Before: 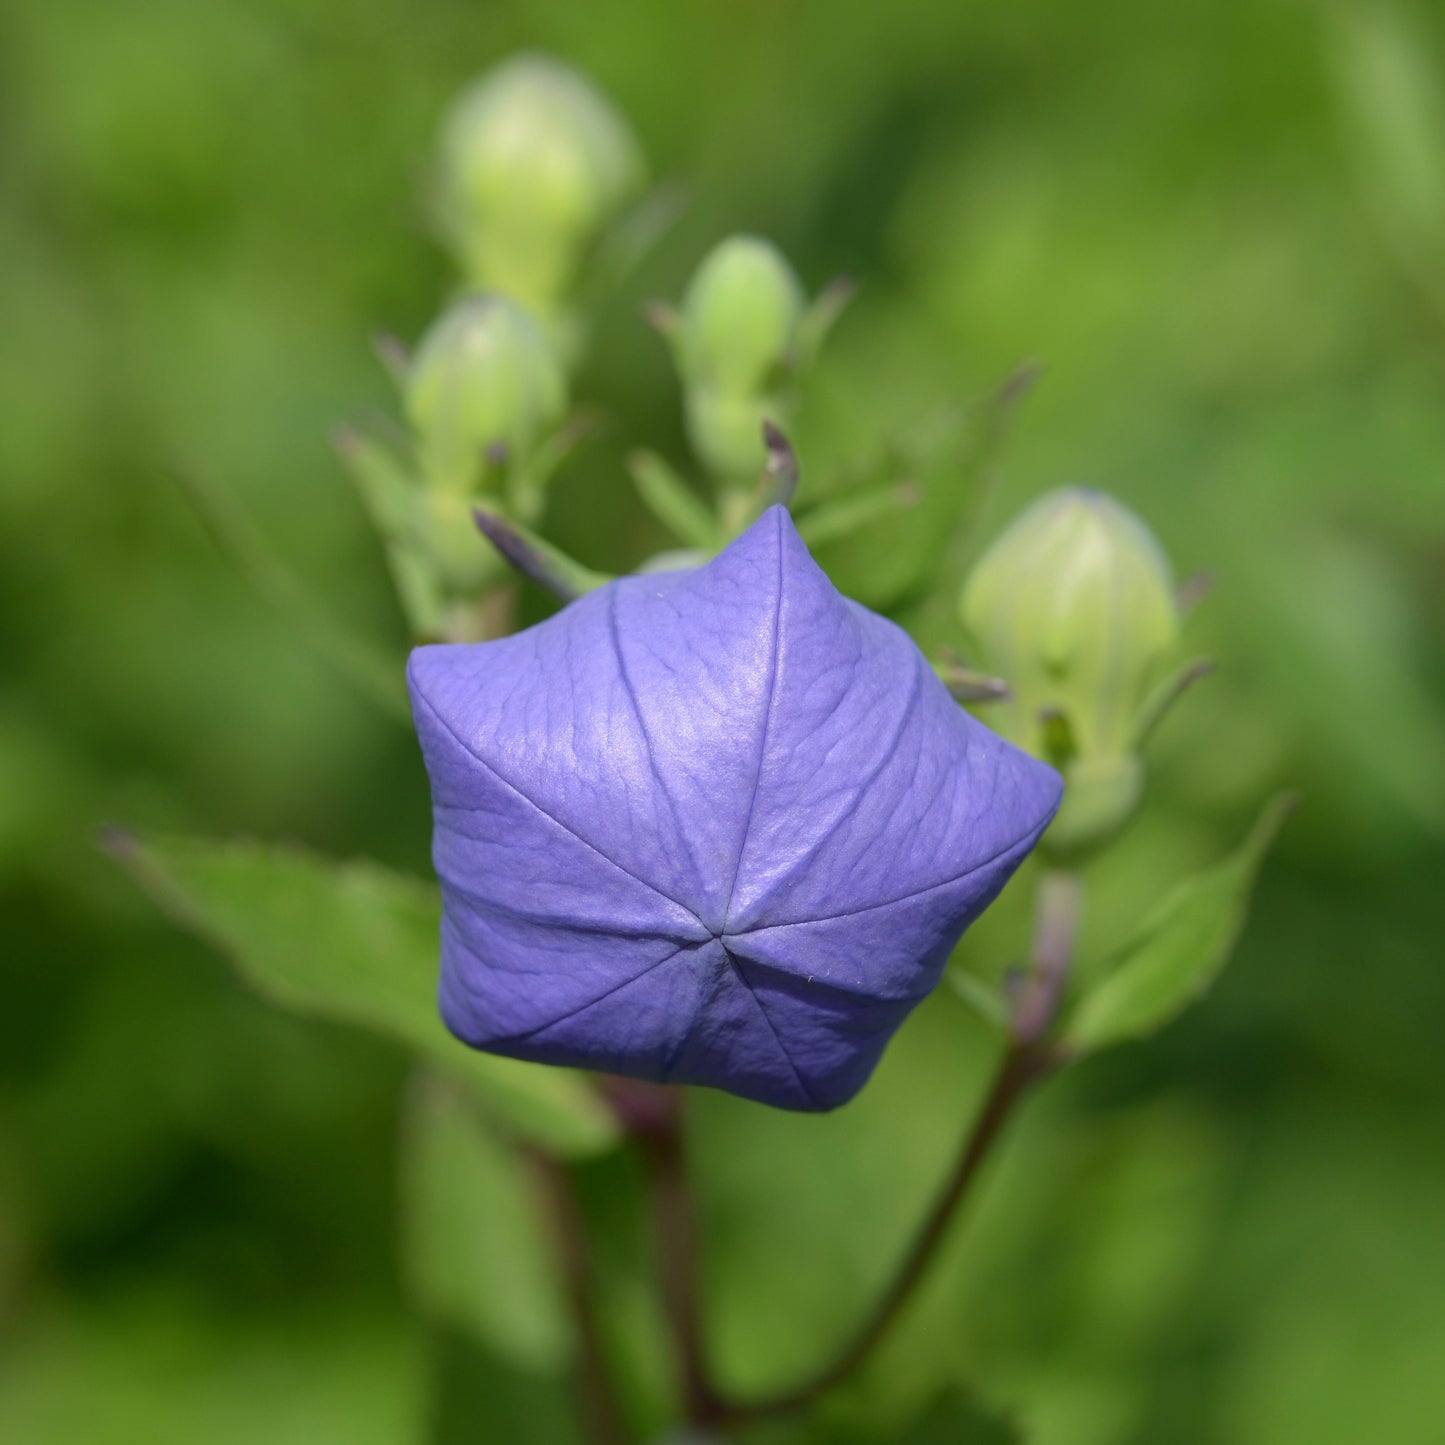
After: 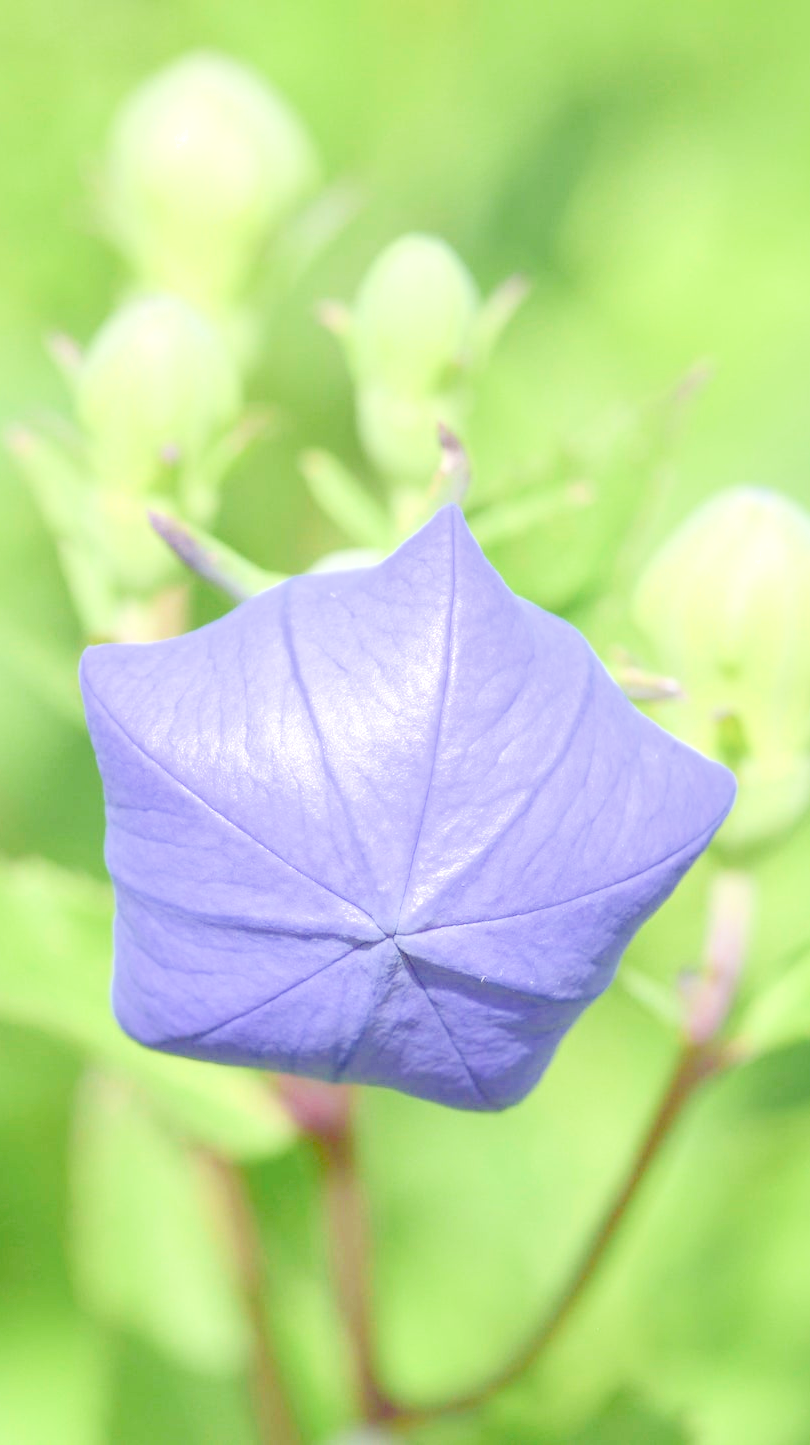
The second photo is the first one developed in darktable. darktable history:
exposure: black level correction 0, exposure 4.096 EV, compensate exposure bias true, compensate highlight preservation false
crop and rotate: left 22.695%, right 21.211%
local contrast: on, module defaults
filmic rgb: black relative exposure -7.01 EV, white relative exposure 6.06 EV, target black luminance 0%, hardness 2.77, latitude 60.62%, contrast 0.689, highlights saturation mix 11.3%, shadows ↔ highlights balance -0.101%
